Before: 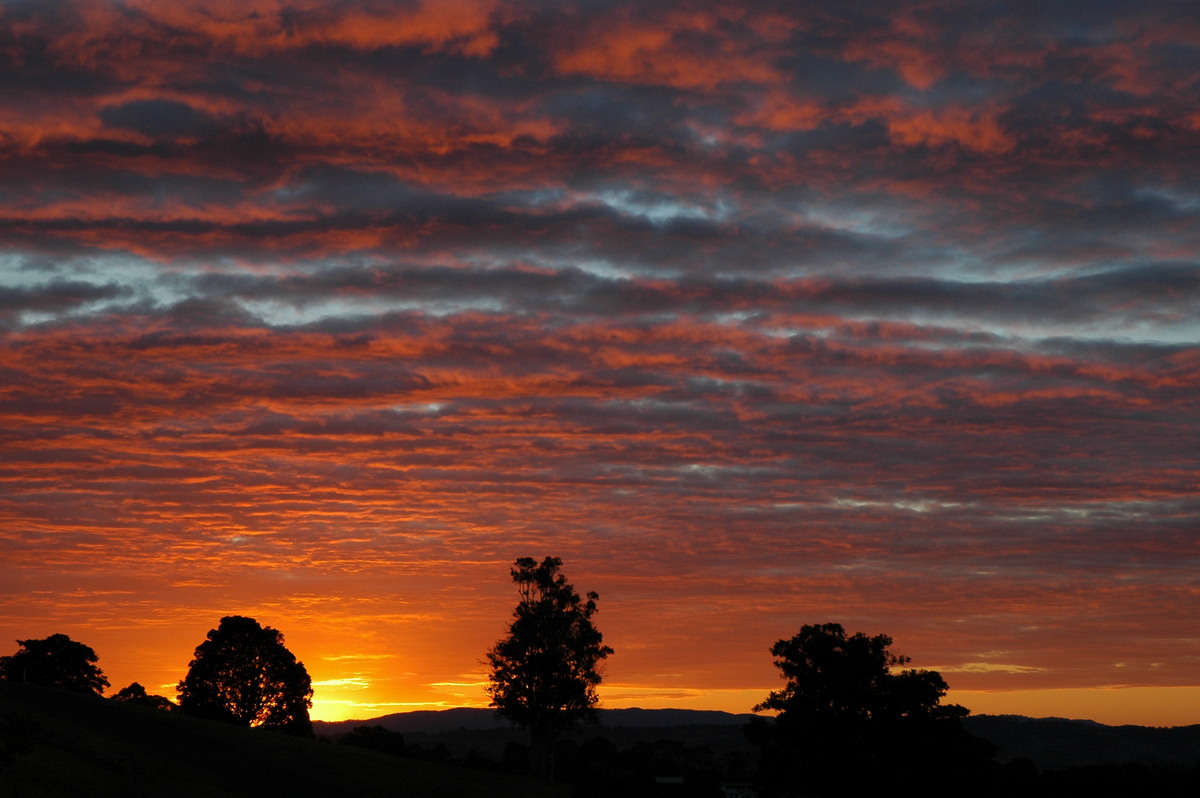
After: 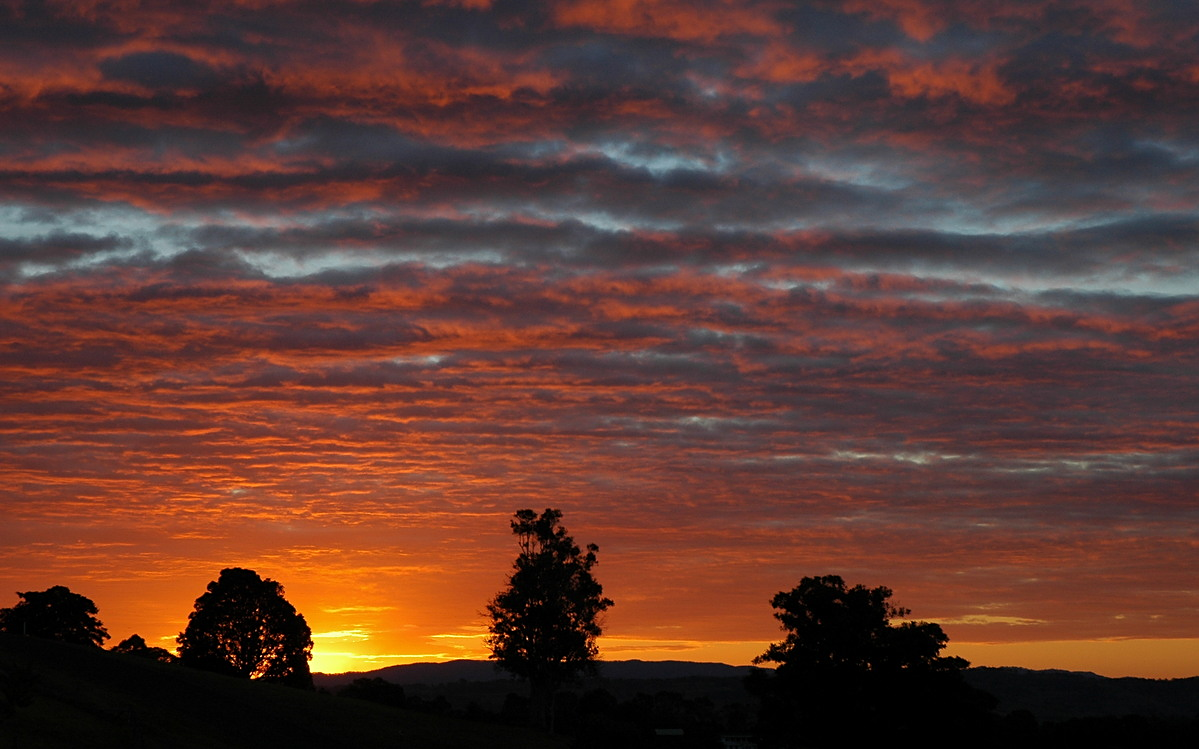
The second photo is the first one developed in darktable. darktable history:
shadows and highlights: radius 334.44, shadows 63.17, highlights 4.44, compress 87.55%, soften with gaussian
crop and rotate: top 6.122%
sharpen: amount 0.216
